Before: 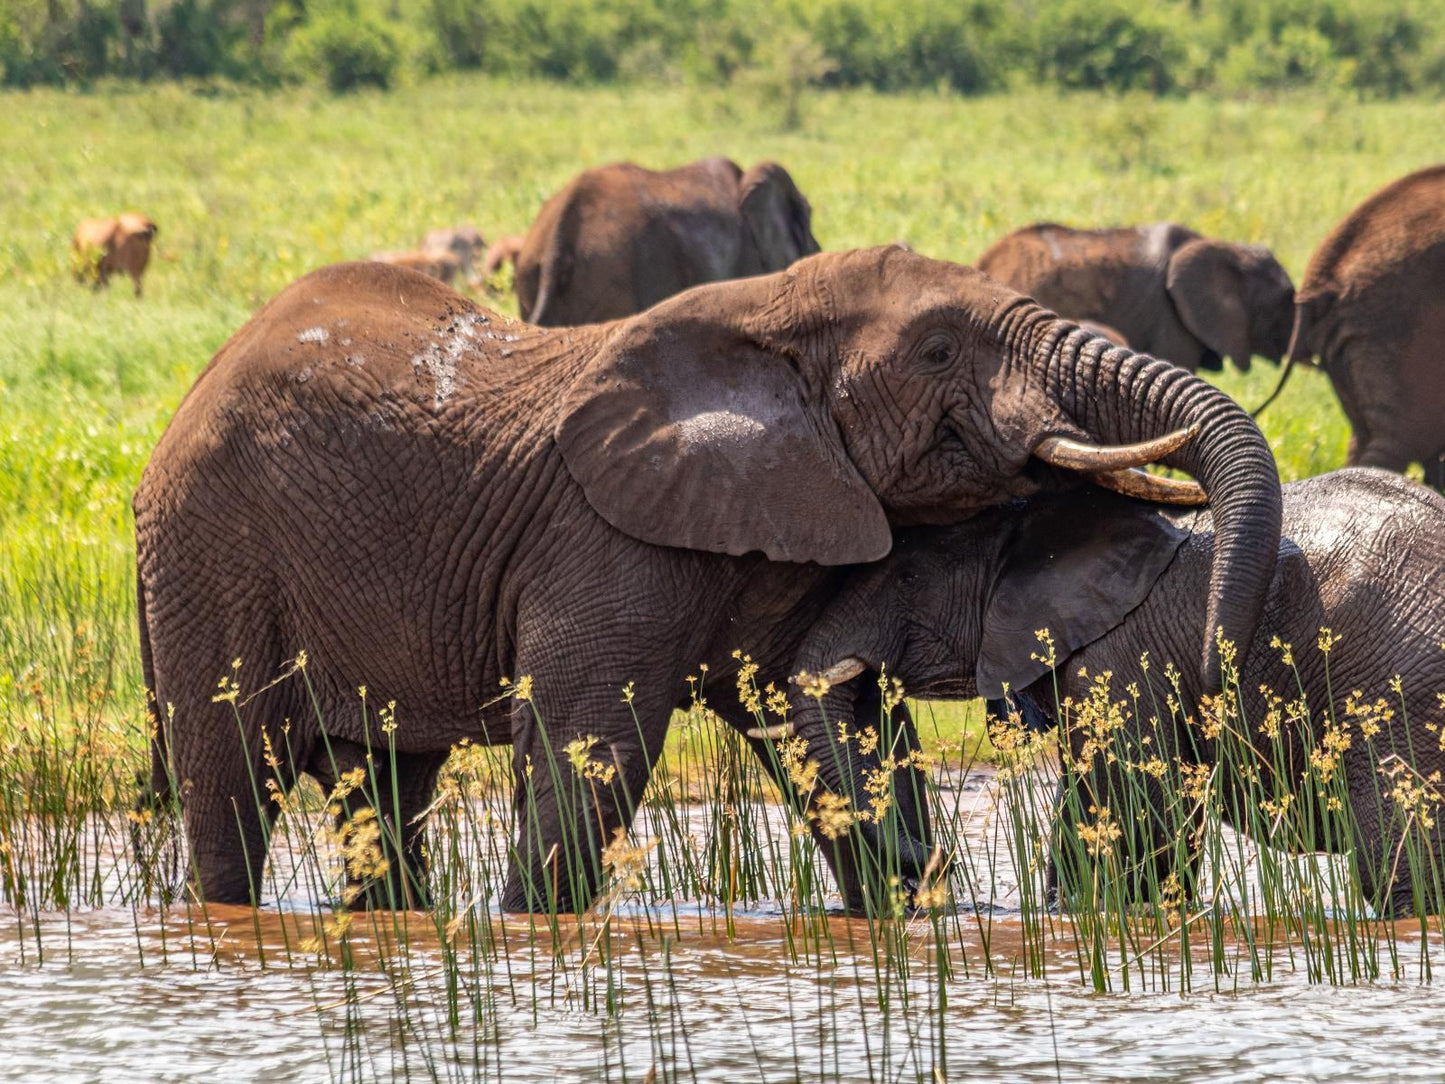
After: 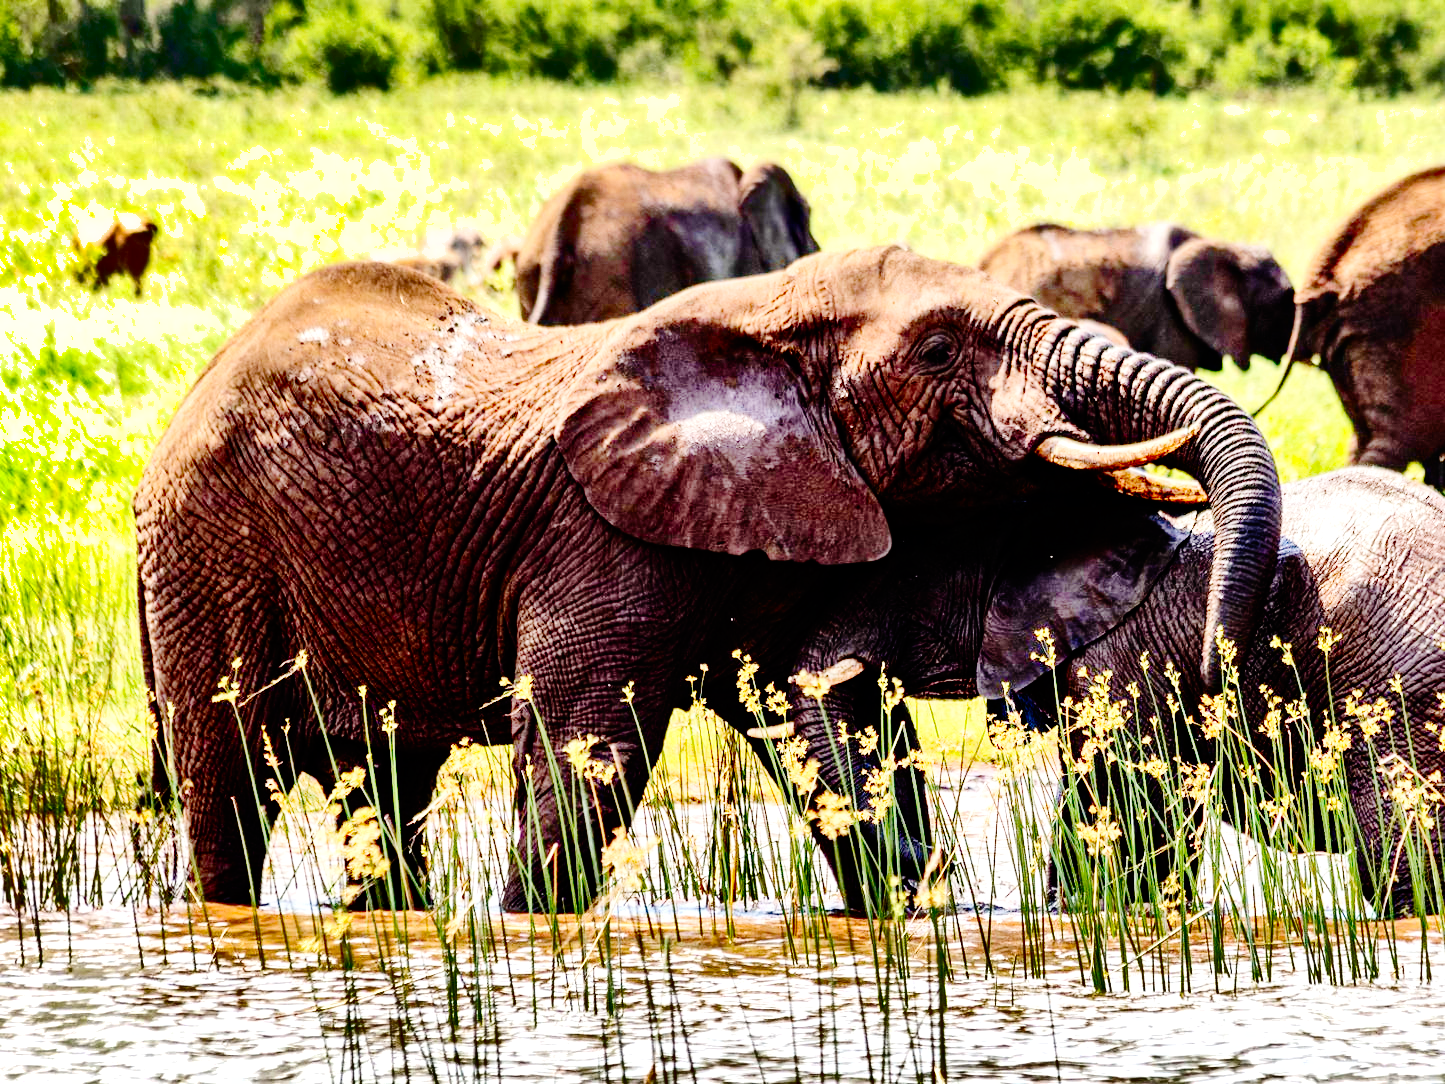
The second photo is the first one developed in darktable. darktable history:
shadows and highlights: shadows 24.41, highlights -79.89, soften with gaussian
tone equalizer: -8 EV -0.722 EV, -7 EV -0.667 EV, -6 EV -0.591 EV, -5 EV -0.373 EV, -3 EV 0.378 EV, -2 EV 0.6 EV, -1 EV 0.686 EV, +0 EV 0.734 EV
contrast brightness saturation: contrast 0.182, saturation 0.296
base curve: curves: ch0 [(0, 0) (0.036, 0.01) (0.123, 0.254) (0.258, 0.504) (0.507, 0.748) (1, 1)], preserve colors none
exposure: black level correction 0.002, compensate highlight preservation false
